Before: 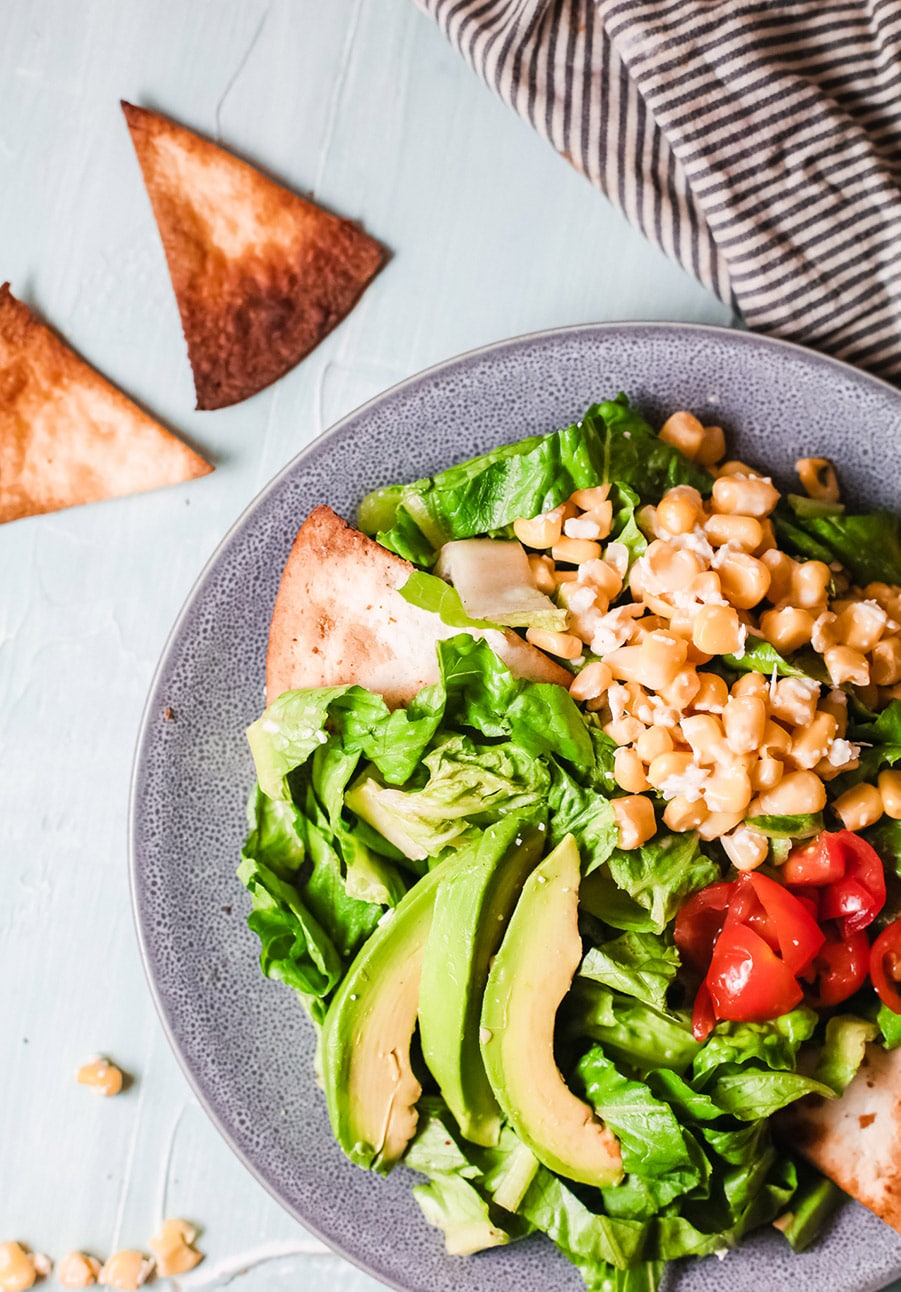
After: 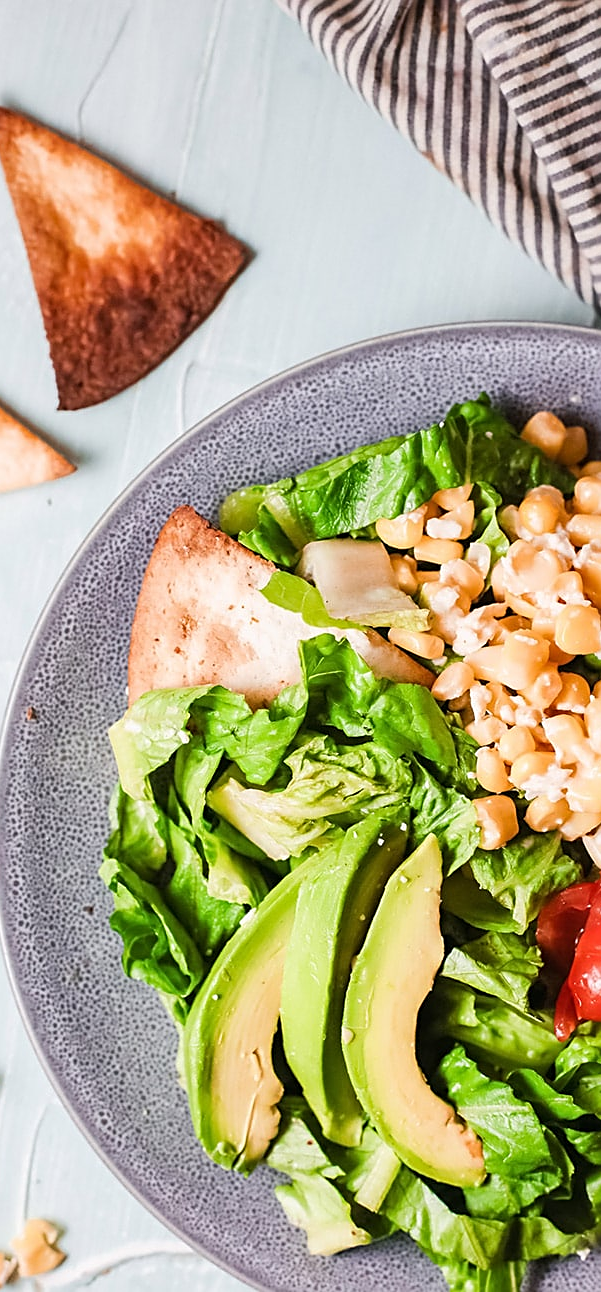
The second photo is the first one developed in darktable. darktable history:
crop: left 15.366%, right 17.918%
sharpen: on, module defaults
